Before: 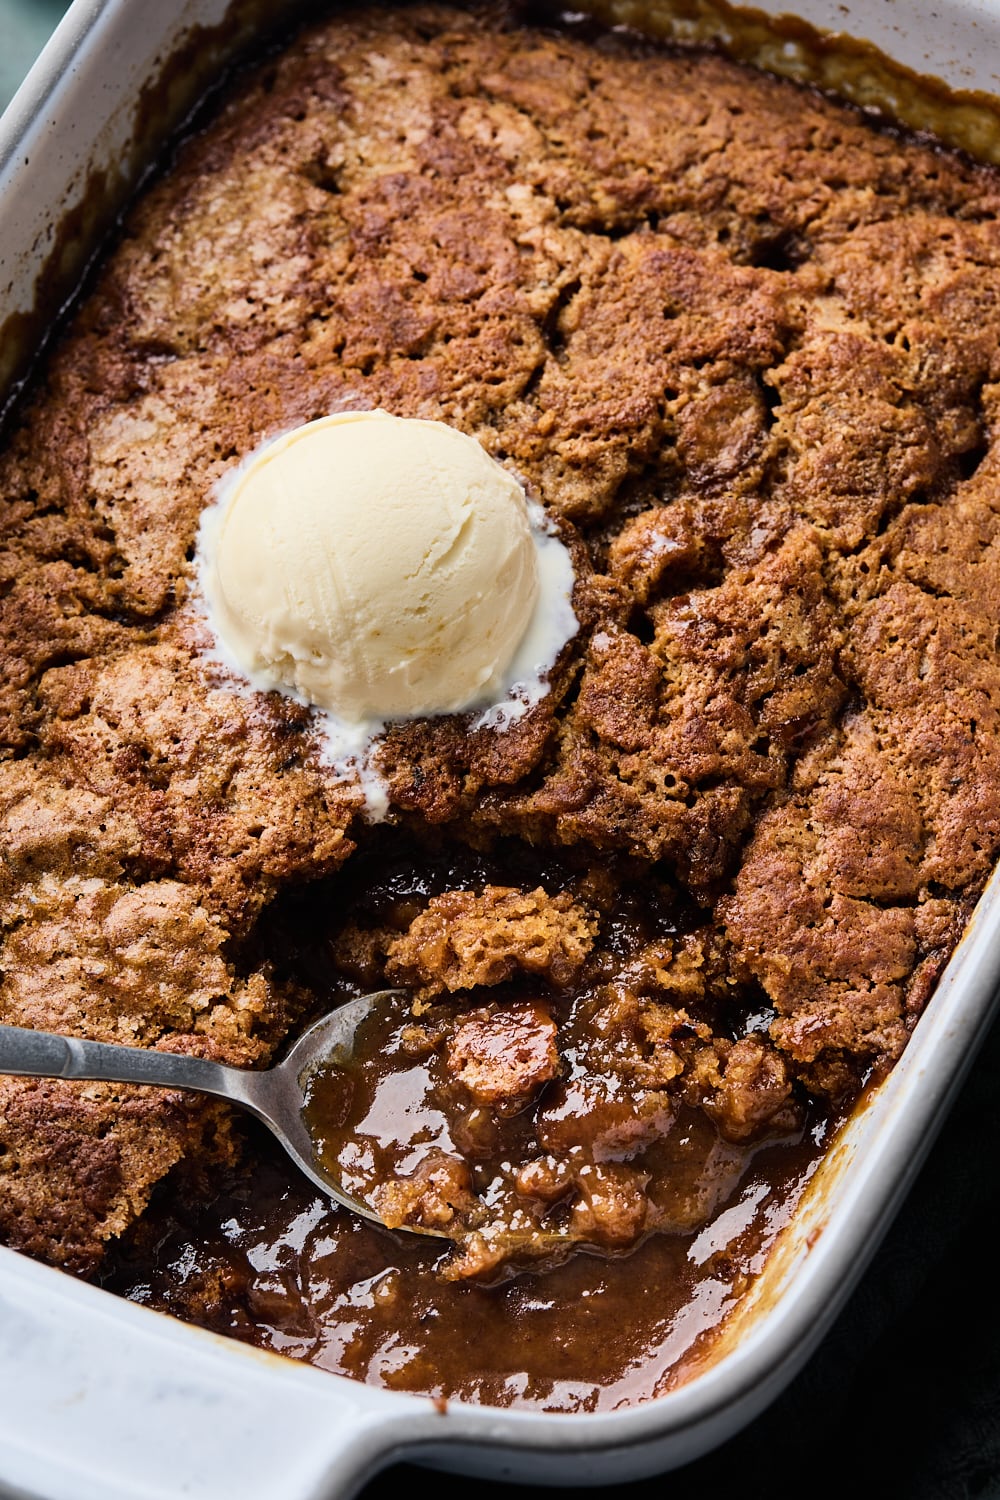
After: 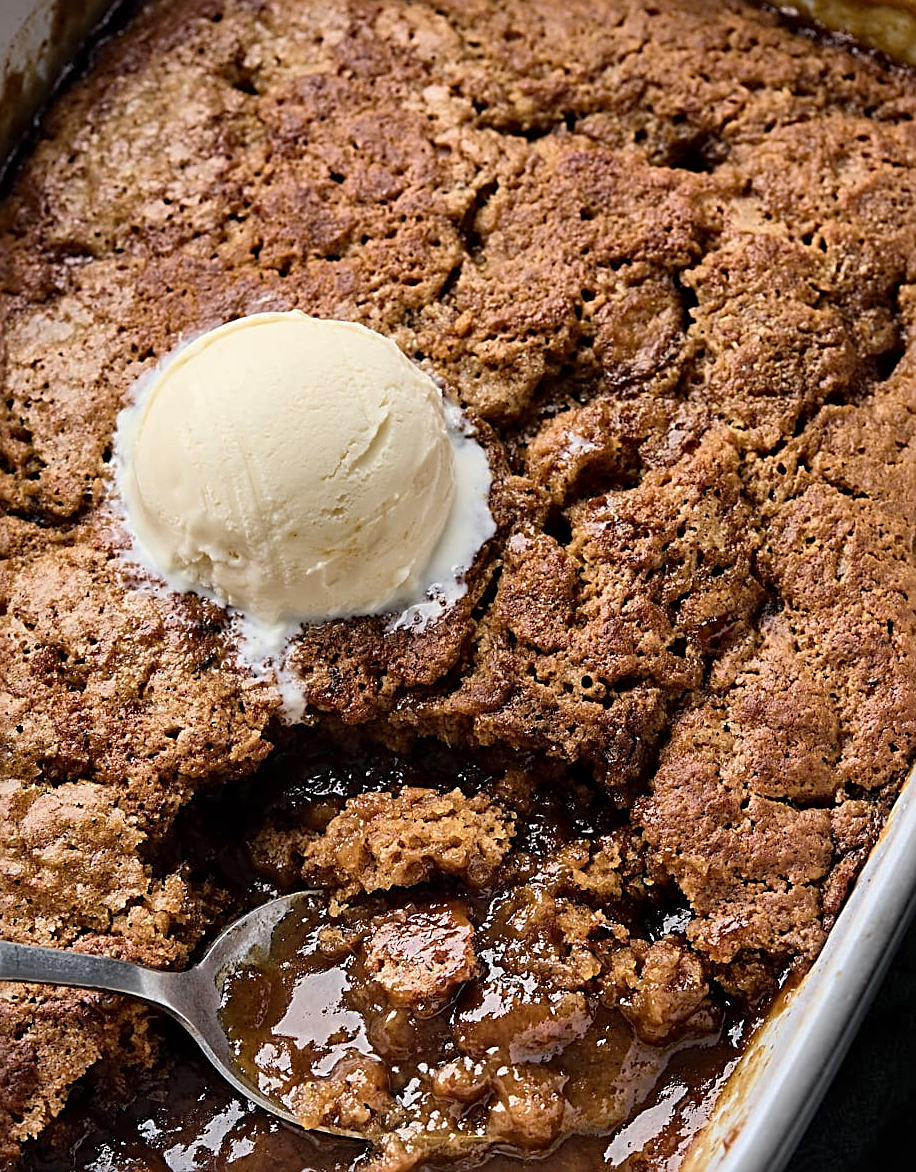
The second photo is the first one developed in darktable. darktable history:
sharpen: radius 2.532, amount 0.626
tone curve: curves: ch0 [(0, 0) (0.045, 0.074) (0.883, 0.858) (1, 1)]; ch1 [(0, 0) (0.149, 0.074) (0.379, 0.327) (0.427, 0.401) (0.489, 0.479) (0.505, 0.515) (0.537, 0.573) (0.563, 0.599) (1, 1)]; ch2 [(0, 0) (0.307, 0.298) (0.388, 0.375) (0.443, 0.456) (0.485, 0.492) (1, 1)], preserve colors none
local contrast: mode bilateral grid, contrast 21, coarseness 51, detail 127%, midtone range 0.2
crop: left 8.381%, top 6.603%, bottom 15.25%
